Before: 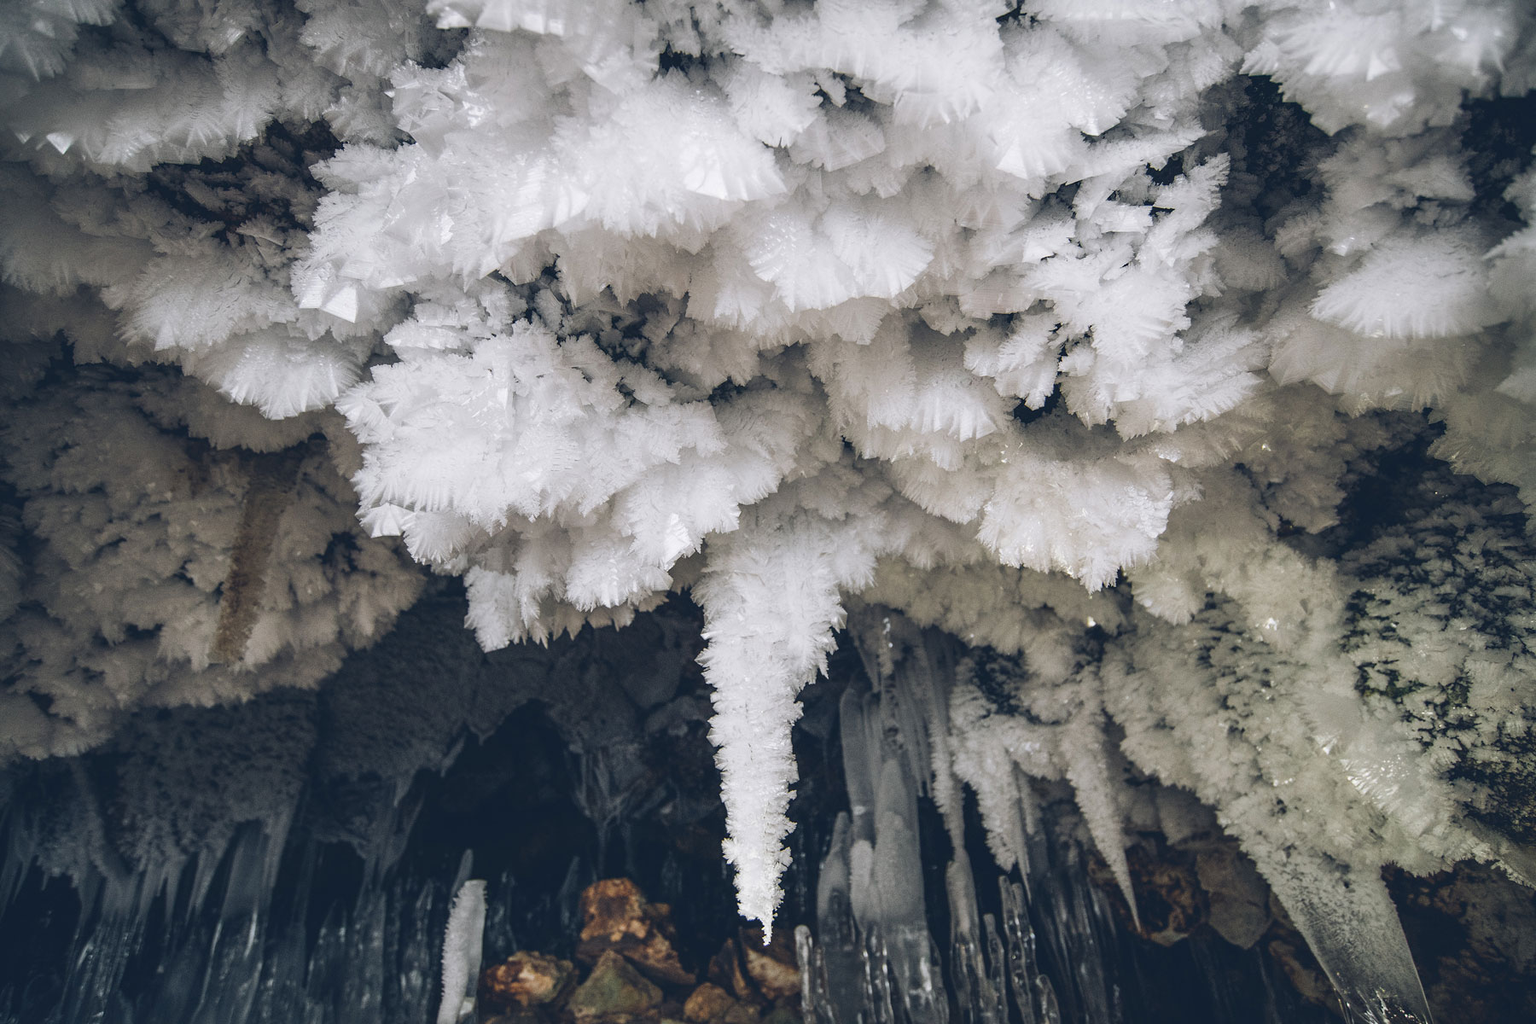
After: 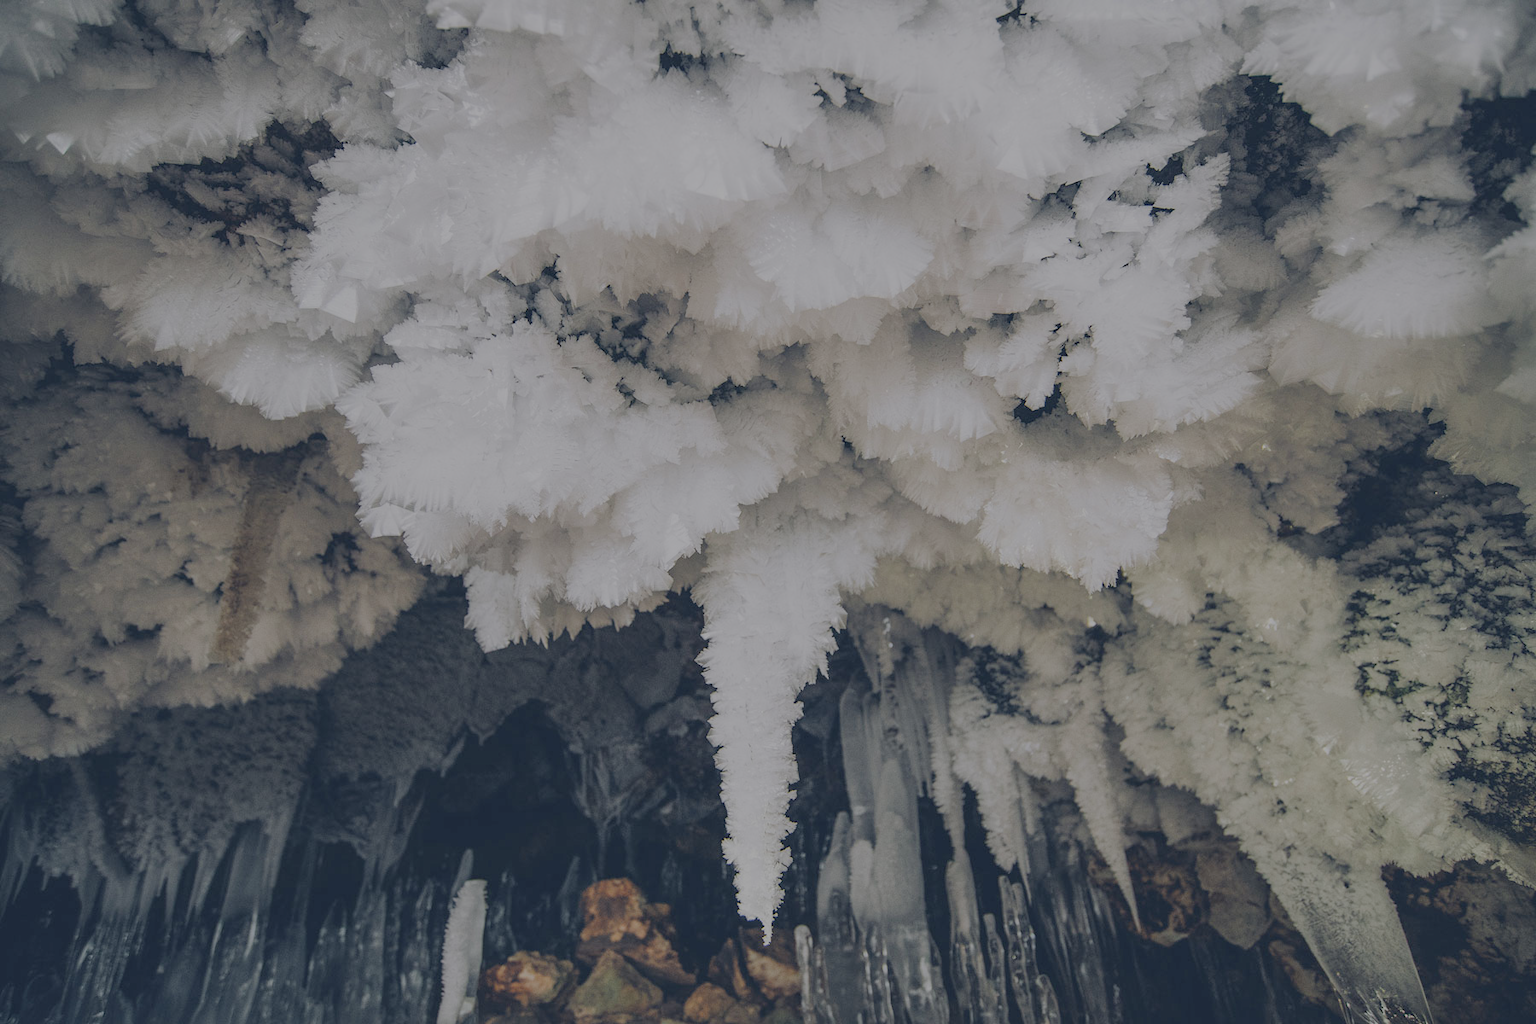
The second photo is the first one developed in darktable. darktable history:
filmic rgb: black relative exposure -8 EV, white relative exposure 8.02 EV, target black luminance 0%, hardness 2.52, latitude 75.95%, contrast 0.562, shadows ↔ highlights balance 0.01%
